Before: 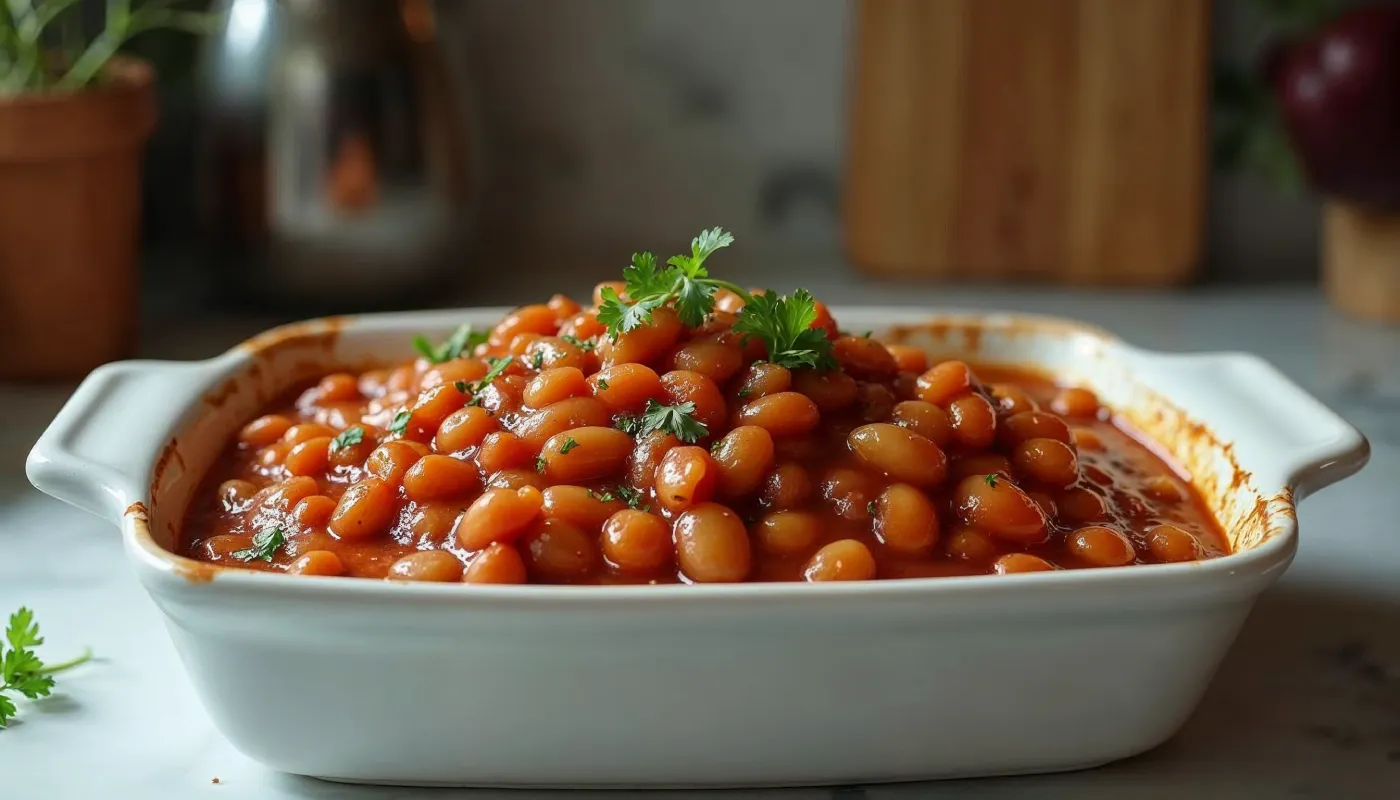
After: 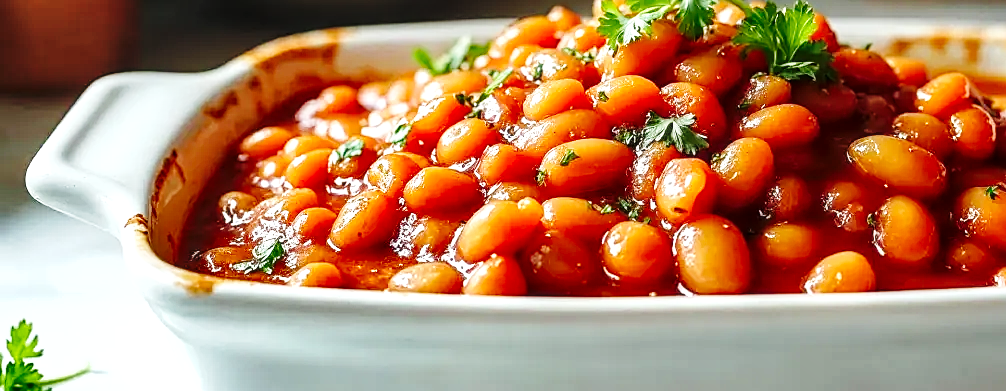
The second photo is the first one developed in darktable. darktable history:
crop: top 36.114%, right 28.109%, bottom 14.905%
local contrast: on, module defaults
base curve: curves: ch0 [(0, 0) (0.036, 0.025) (0.121, 0.166) (0.206, 0.329) (0.605, 0.79) (1, 1)], preserve colors none
exposure: black level correction 0, exposure 0.698 EV, compensate highlight preservation false
sharpen: on, module defaults
shadows and highlights: shadows 40.24, highlights -54.46, low approximation 0.01, soften with gaussian
